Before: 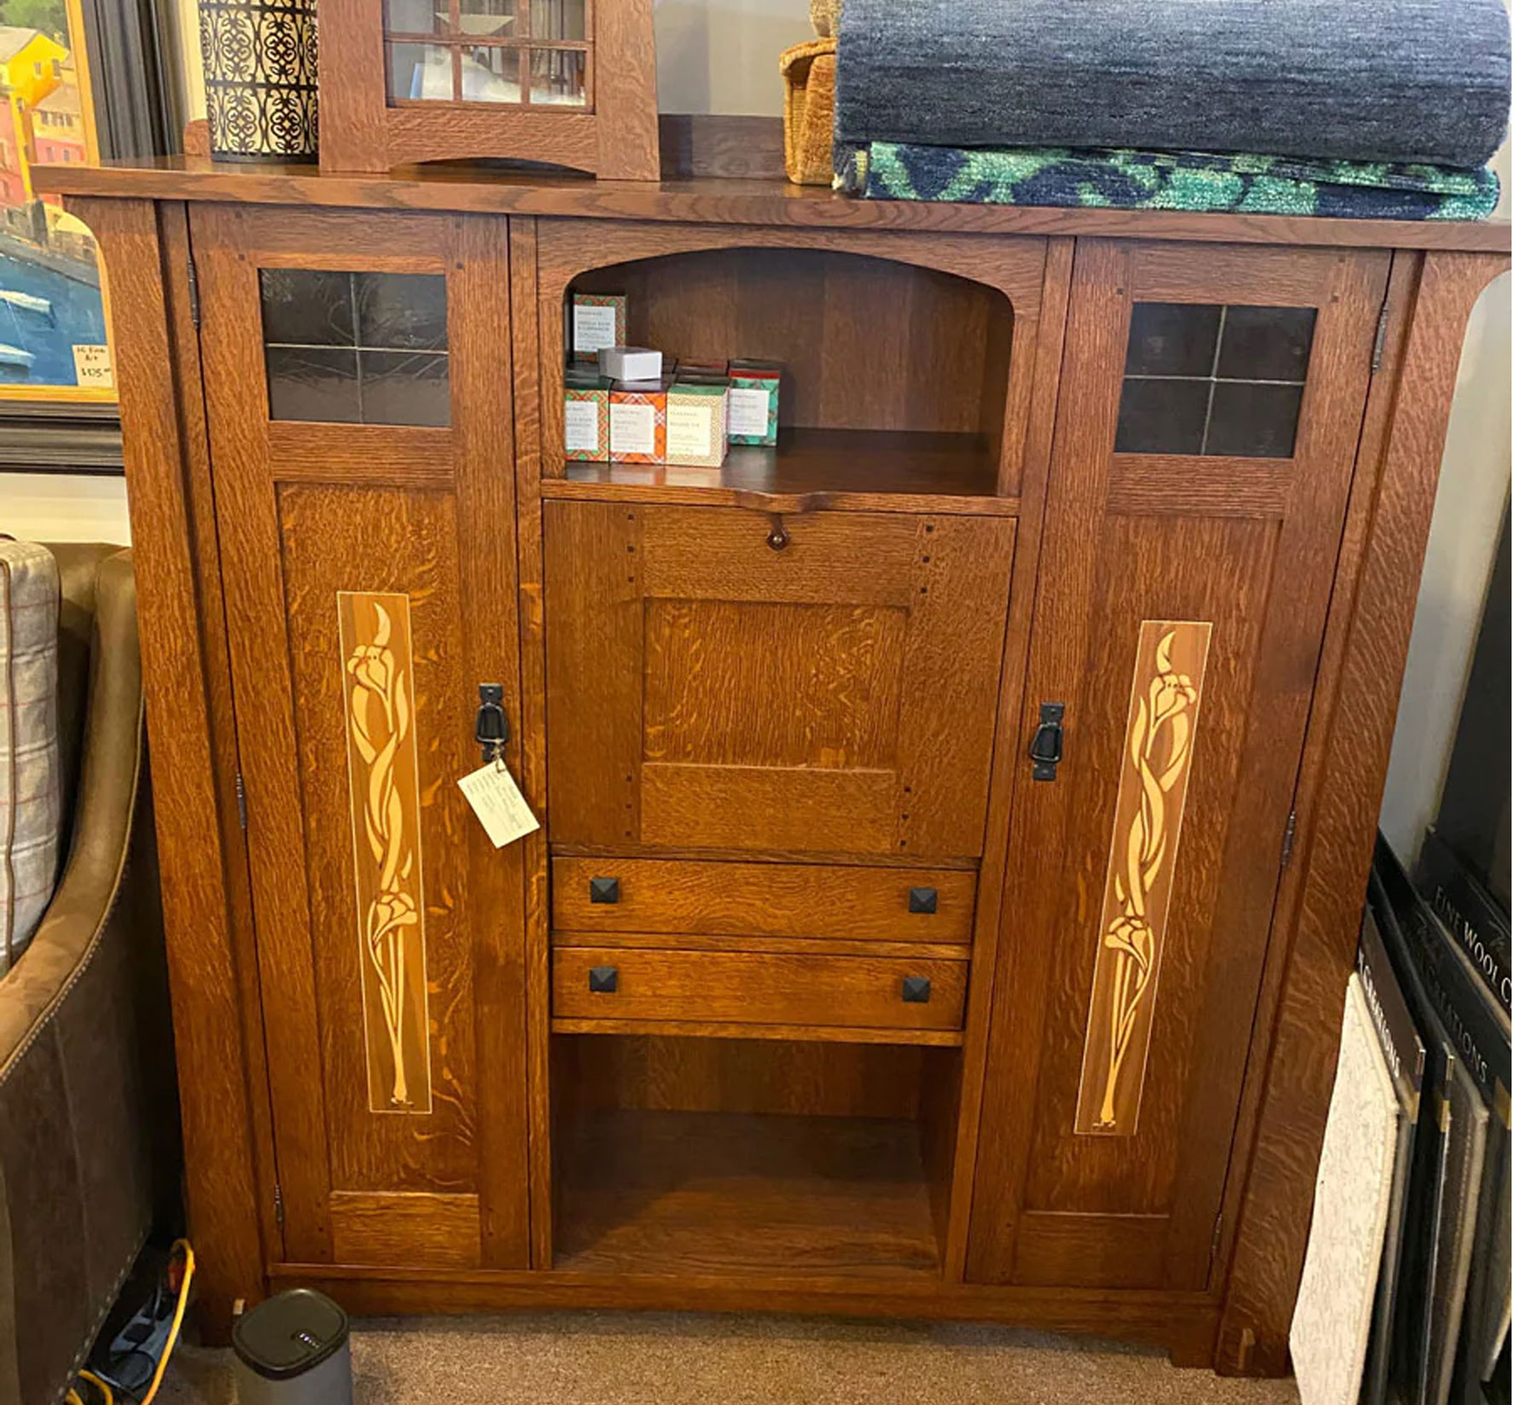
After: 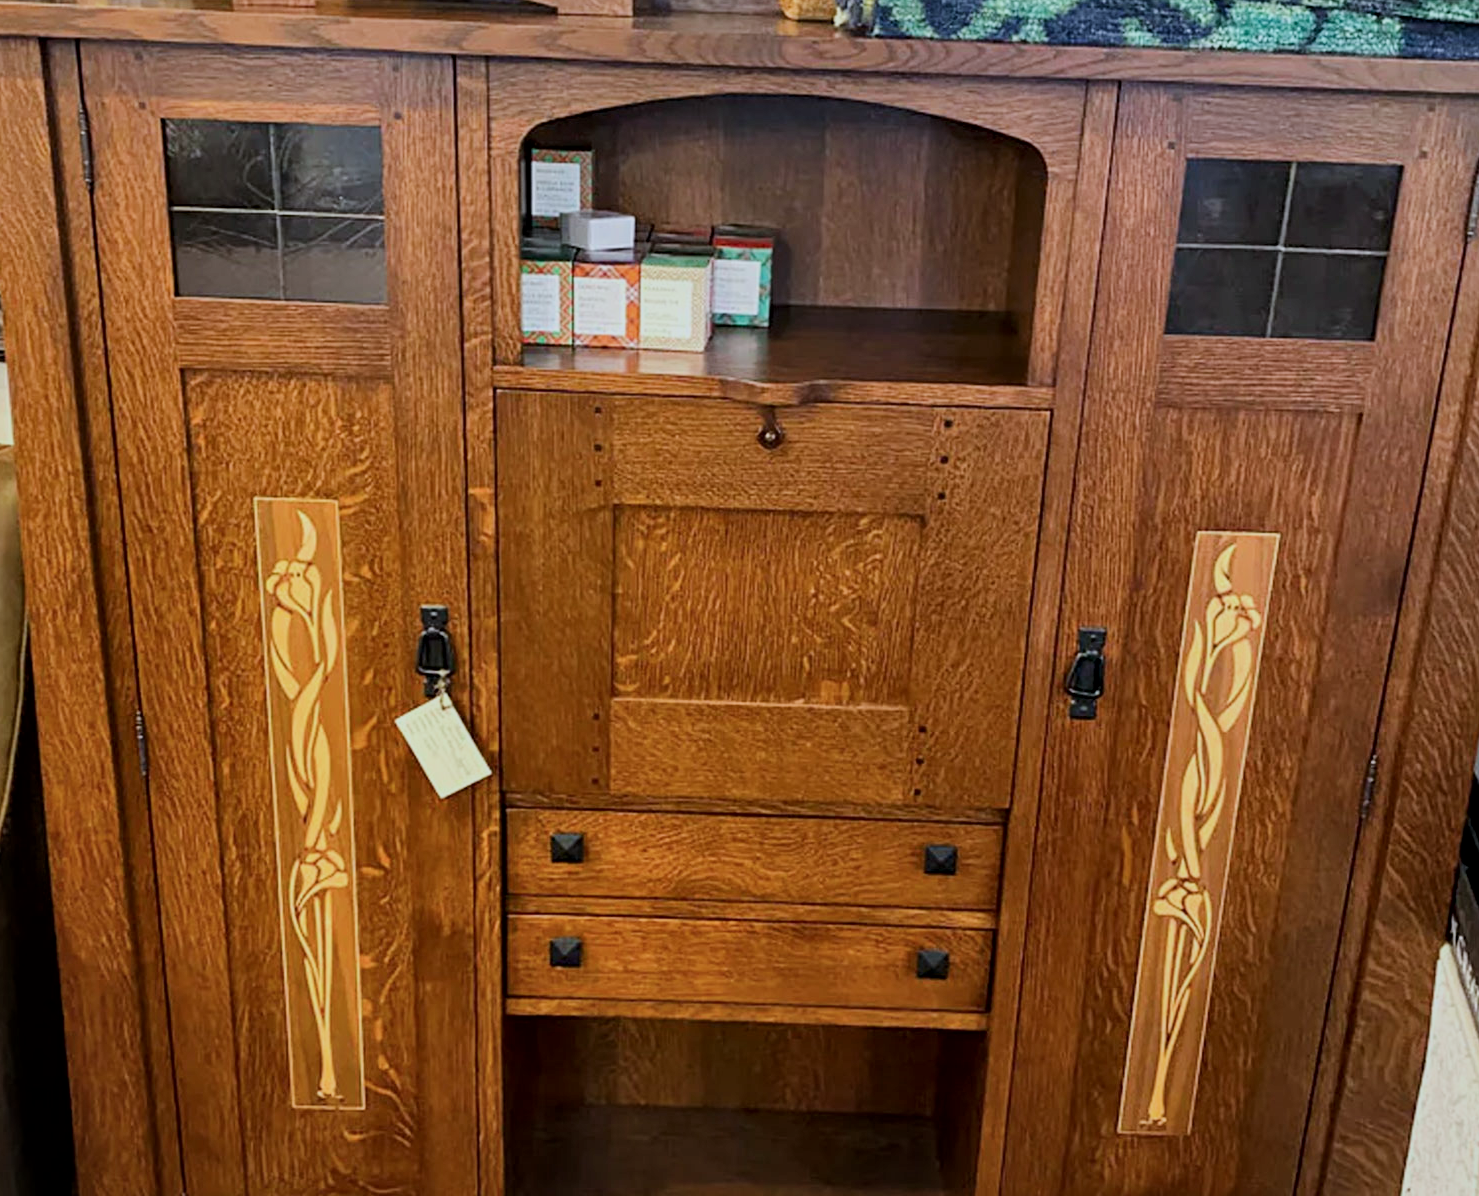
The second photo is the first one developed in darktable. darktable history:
filmic rgb: black relative exposure -7.65 EV, white relative exposure 4.56 EV, threshold 5.97 EV, hardness 3.61, enable highlight reconstruction true
crop: left 7.873%, top 11.923%, right 9.925%, bottom 15.423%
local contrast: mode bilateral grid, contrast 20, coarseness 51, detail 139%, midtone range 0.2
color calibration: gray › normalize channels true, x 0.367, y 0.376, temperature 4369.79 K, gamut compression 0.009
